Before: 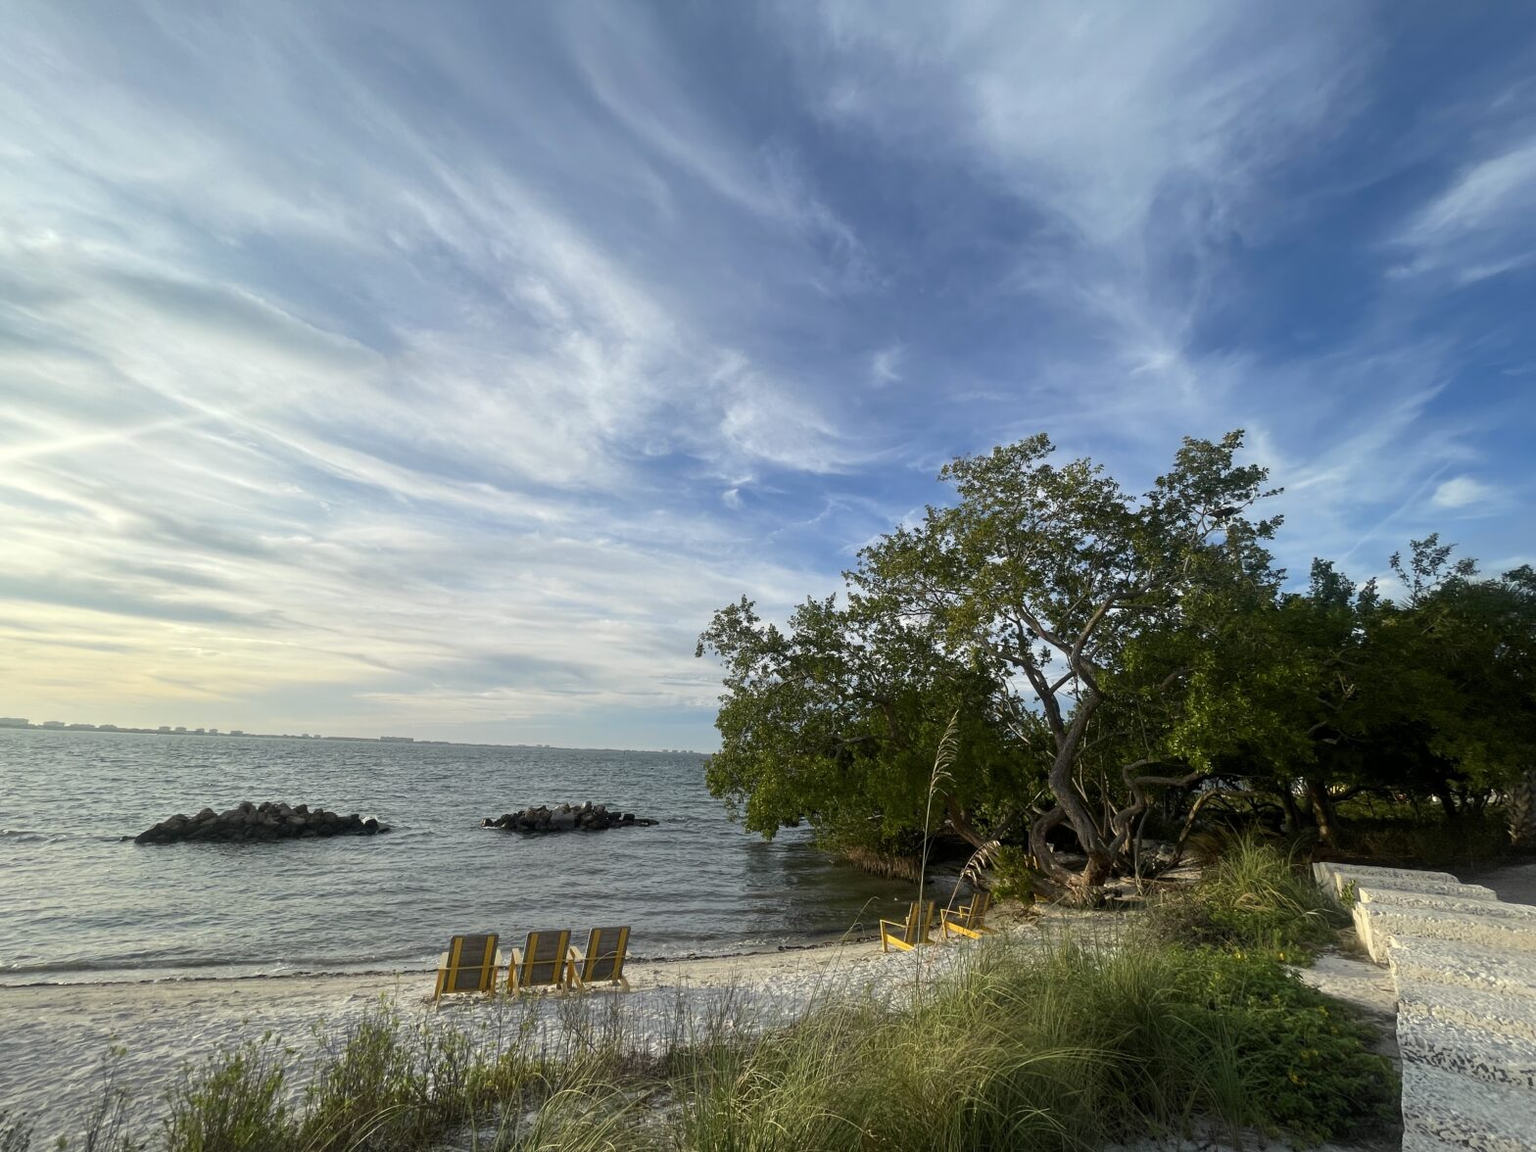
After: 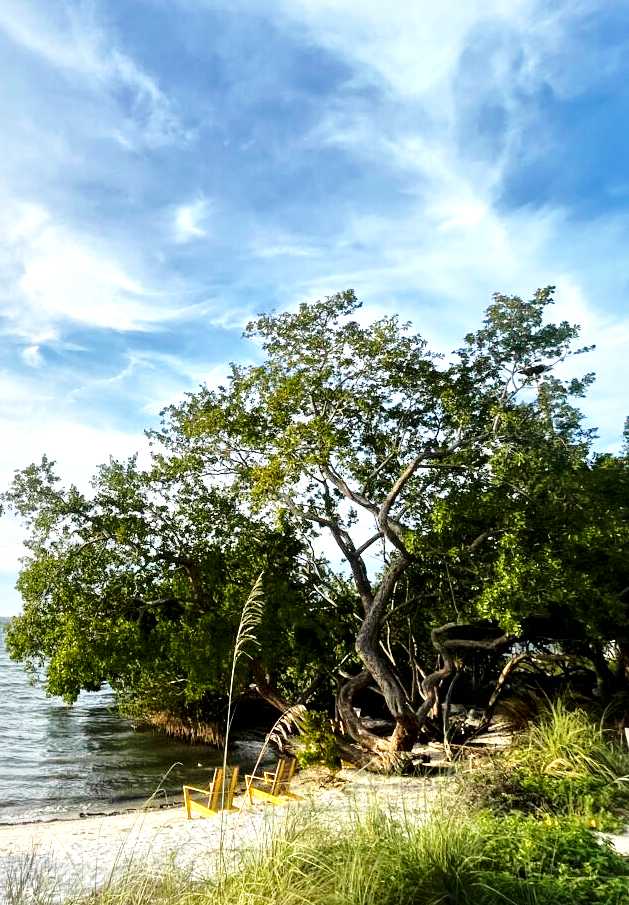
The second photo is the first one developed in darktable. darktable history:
local contrast: mode bilateral grid, contrast 70, coarseness 75, detail 181%, midtone range 0.2
crop: left 45.651%, top 13.066%, right 14.216%, bottom 9.932%
color correction: highlights b* -0.028, saturation 0.987
tone equalizer: -8 EV 0.007 EV, -7 EV -0.003 EV, -6 EV 0.017 EV, -5 EV 0.046 EV, -4 EV 0.258 EV, -3 EV 0.672 EV, -2 EV 0.564 EV, -1 EV 0.211 EV, +0 EV 0.018 EV
base curve: curves: ch0 [(0, 0) (0.026, 0.03) (0.109, 0.232) (0.351, 0.748) (0.669, 0.968) (1, 1)], exposure shift 0.01, preserve colors none
